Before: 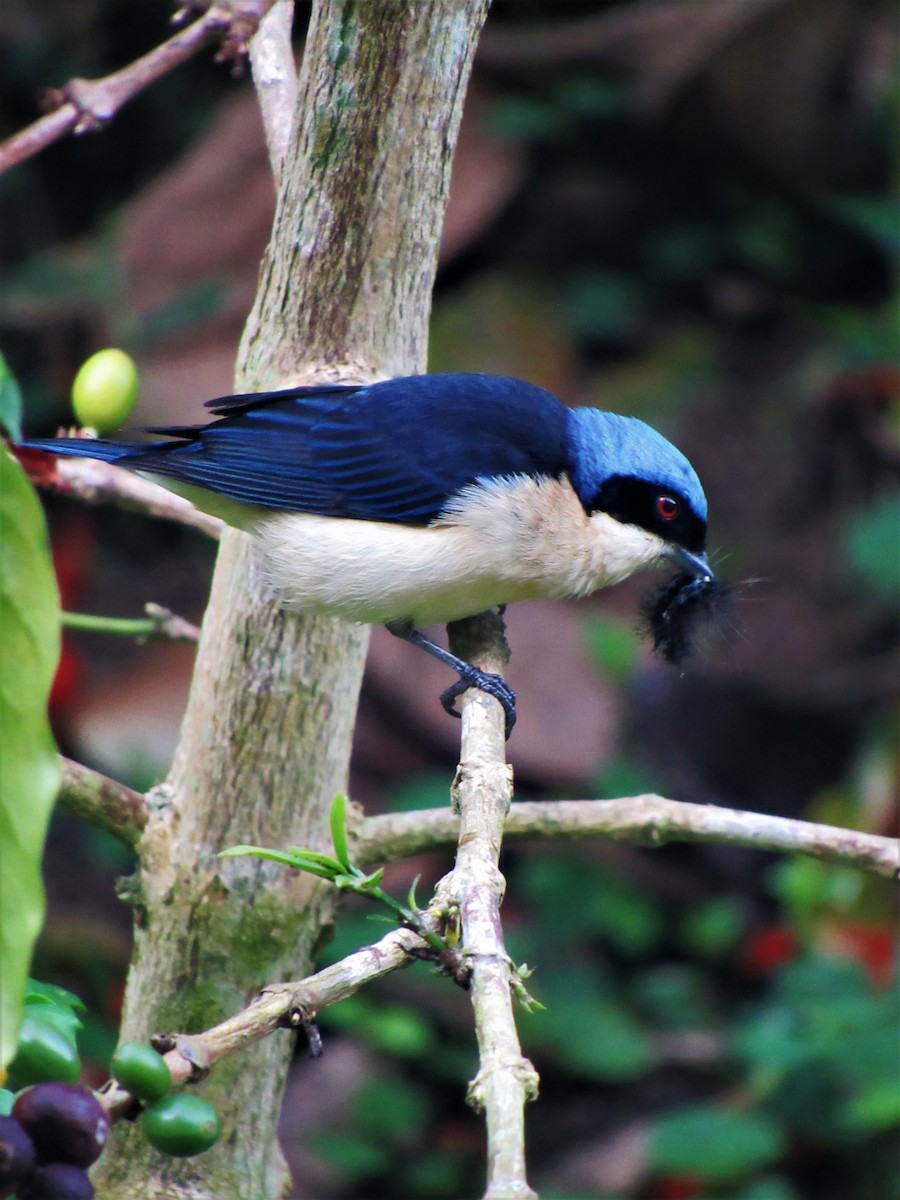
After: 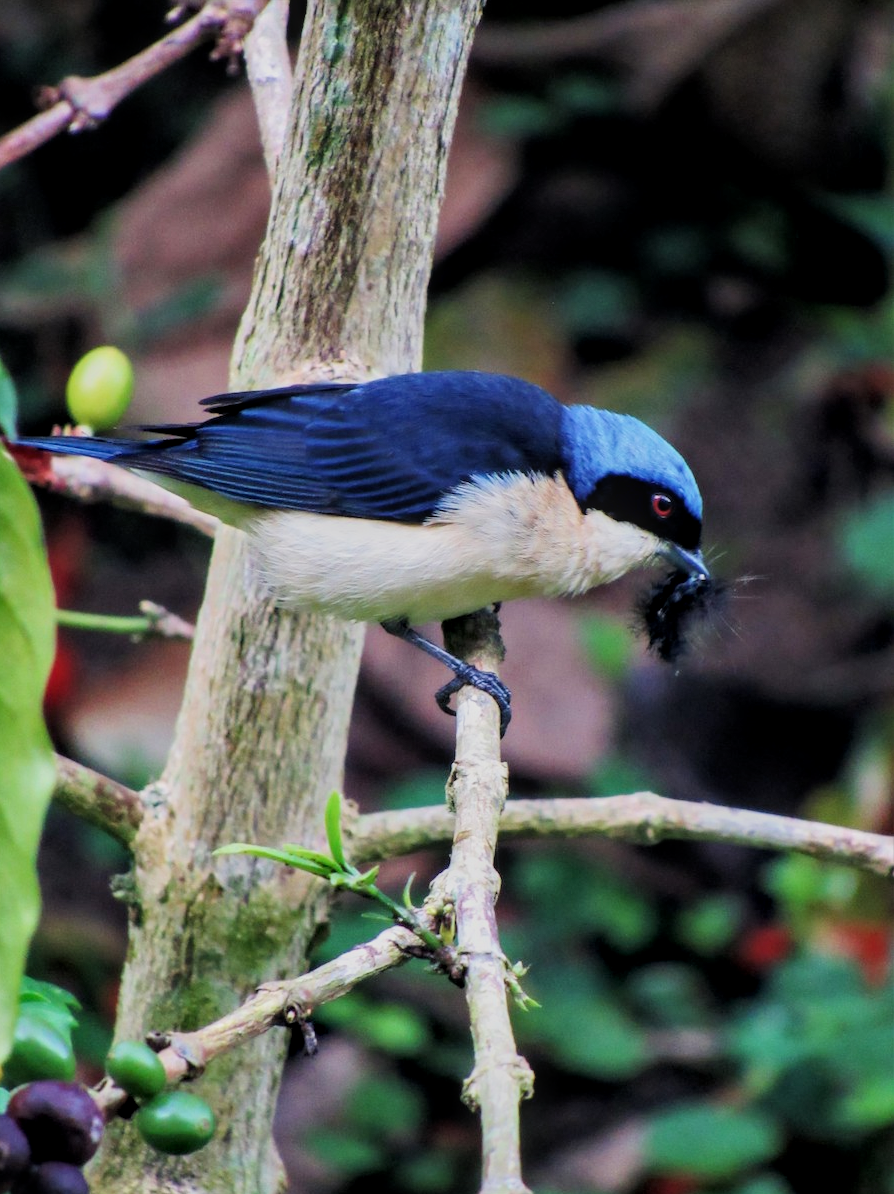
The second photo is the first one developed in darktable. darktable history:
exposure: exposure 0.367 EV, compensate highlight preservation false
crop and rotate: left 0.614%, top 0.179%, bottom 0.309%
local contrast: on, module defaults
filmic rgb: black relative exposure -7.65 EV, white relative exposure 4.56 EV, hardness 3.61, color science v6 (2022)
